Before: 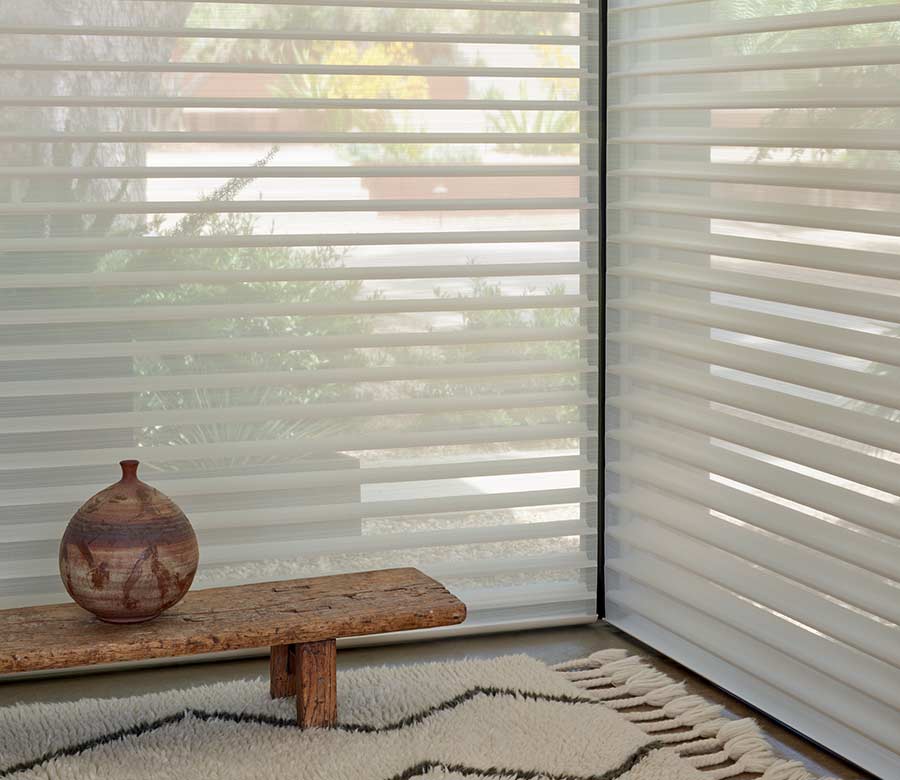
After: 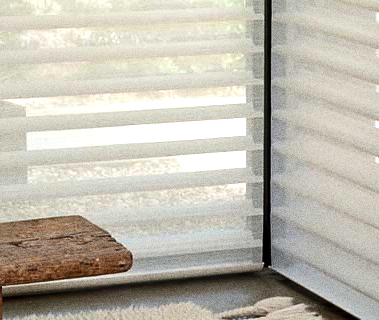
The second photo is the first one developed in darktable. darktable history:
crop: left 37.221%, top 45.169%, right 20.63%, bottom 13.777%
tone equalizer: -8 EV -0.75 EV, -7 EV -0.7 EV, -6 EV -0.6 EV, -5 EV -0.4 EV, -3 EV 0.4 EV, -2 EV 0.6 EV, -1 EV 0.7 EV, +0 EV 0.75 EV, edges refinement/feathering 500, mask exposure compensation -1.57 EV, preserve details no
grain: coarseness 0.09 ISO, strength 40%
